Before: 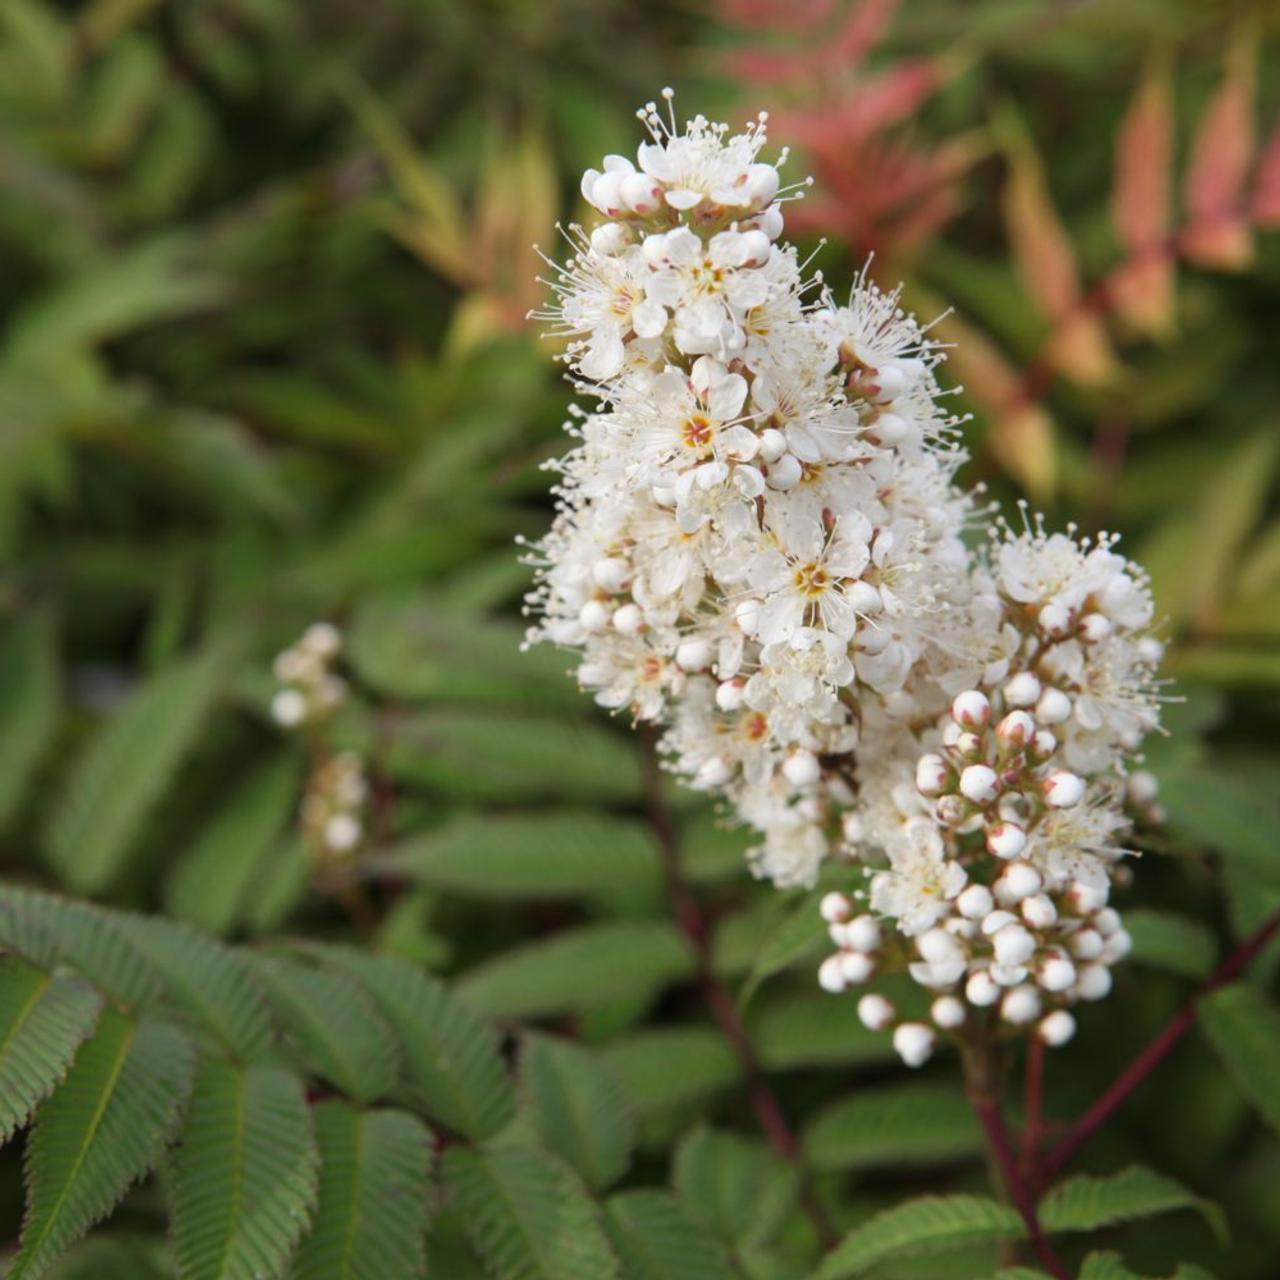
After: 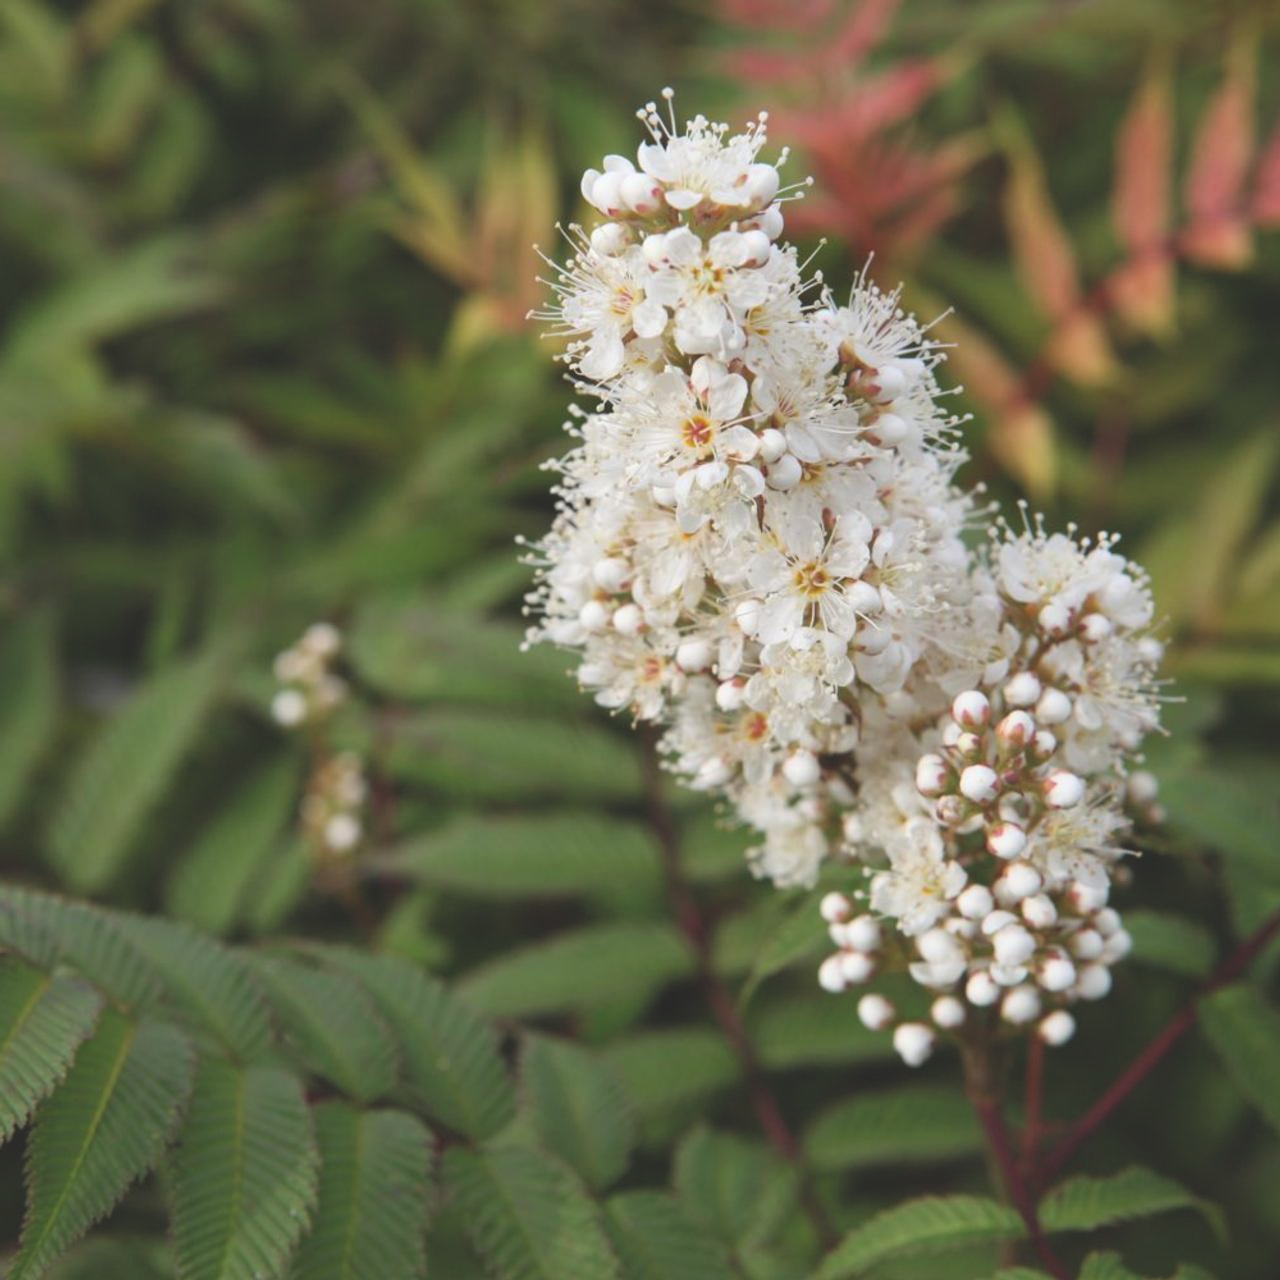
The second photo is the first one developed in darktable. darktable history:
exposure: black level correction -0.021, exposure -0.033 EV, compensate highlight preservation false
